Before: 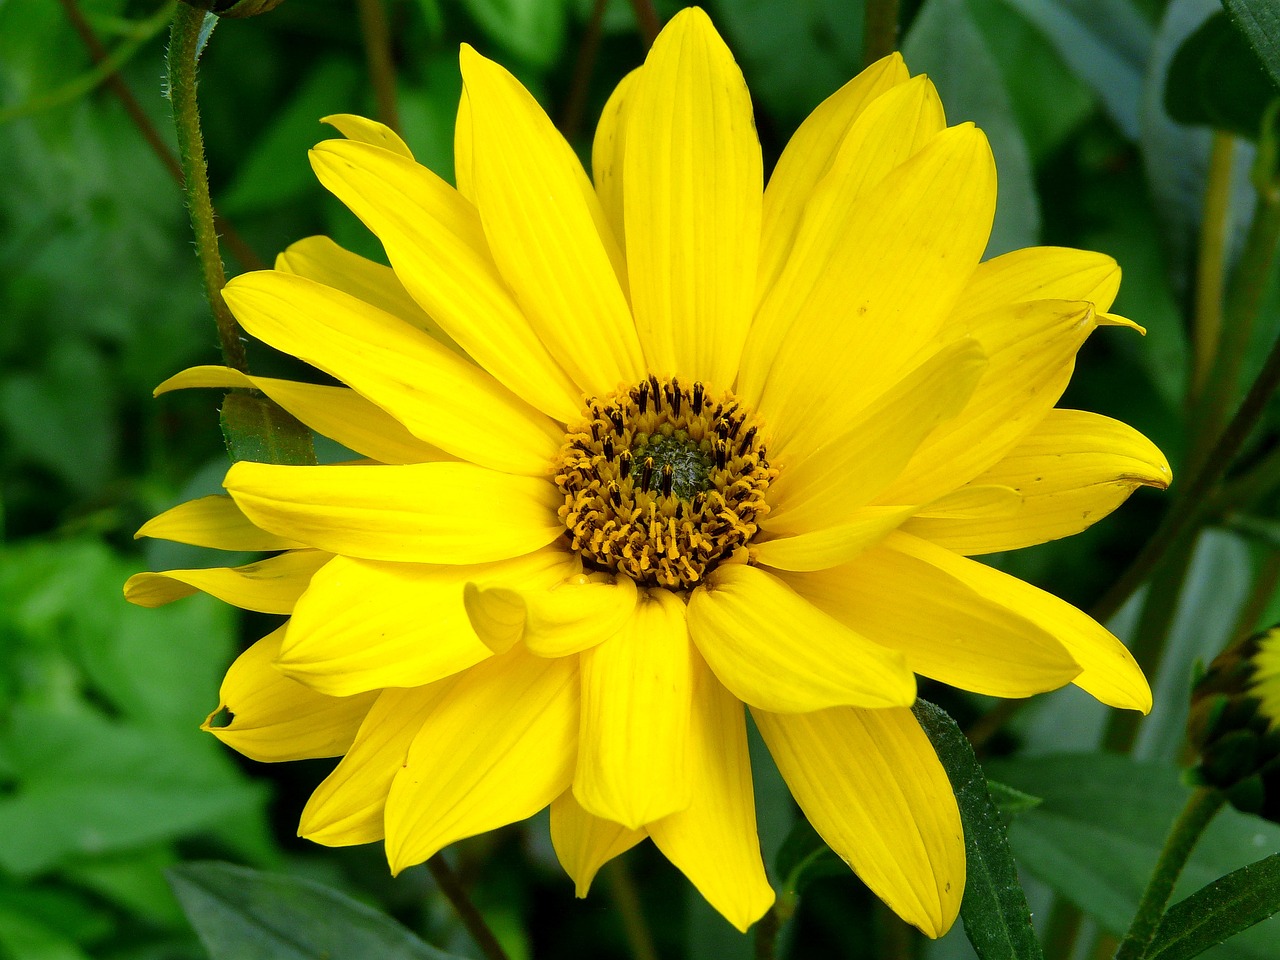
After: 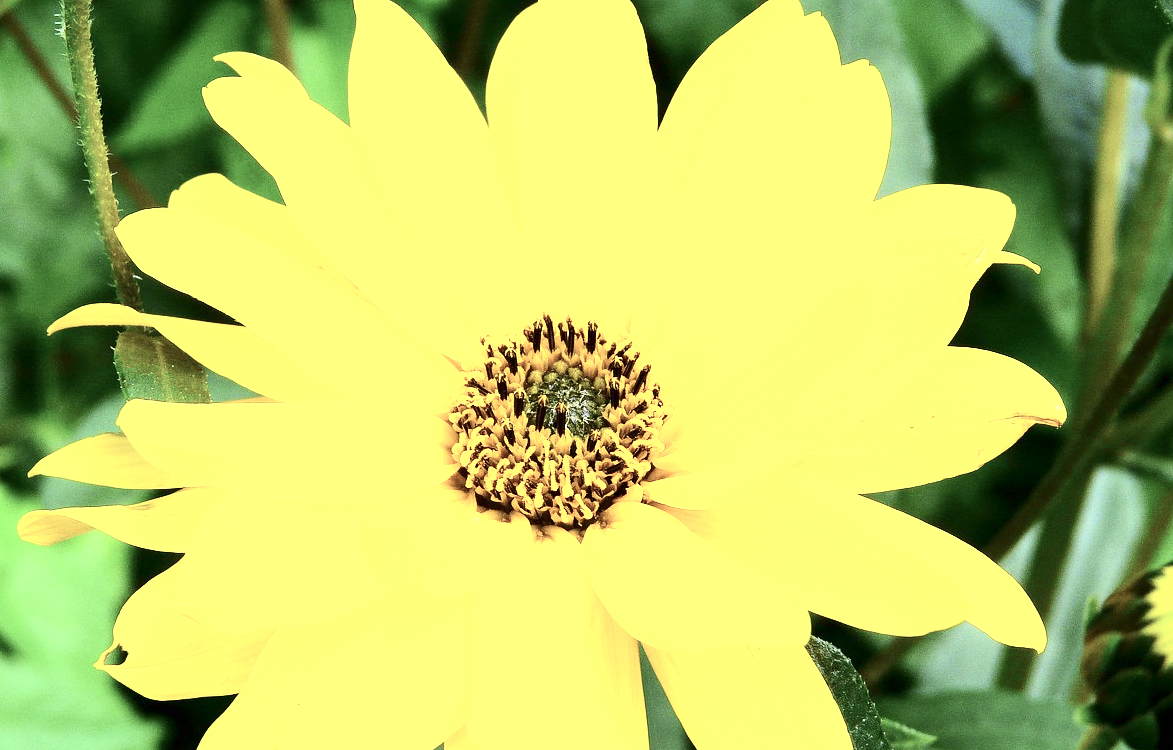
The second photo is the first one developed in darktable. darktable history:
levels: mode automatic, levels [0.129, 0.519, 0.867]
crop: left 8.305%, top 6.553%, bottom 15.245%
contrast brightness saturation: contrast 0.247, saturation -0.312
exposure: black level correction 0, exposure 1.739 EV, compensate highlight preservation false
